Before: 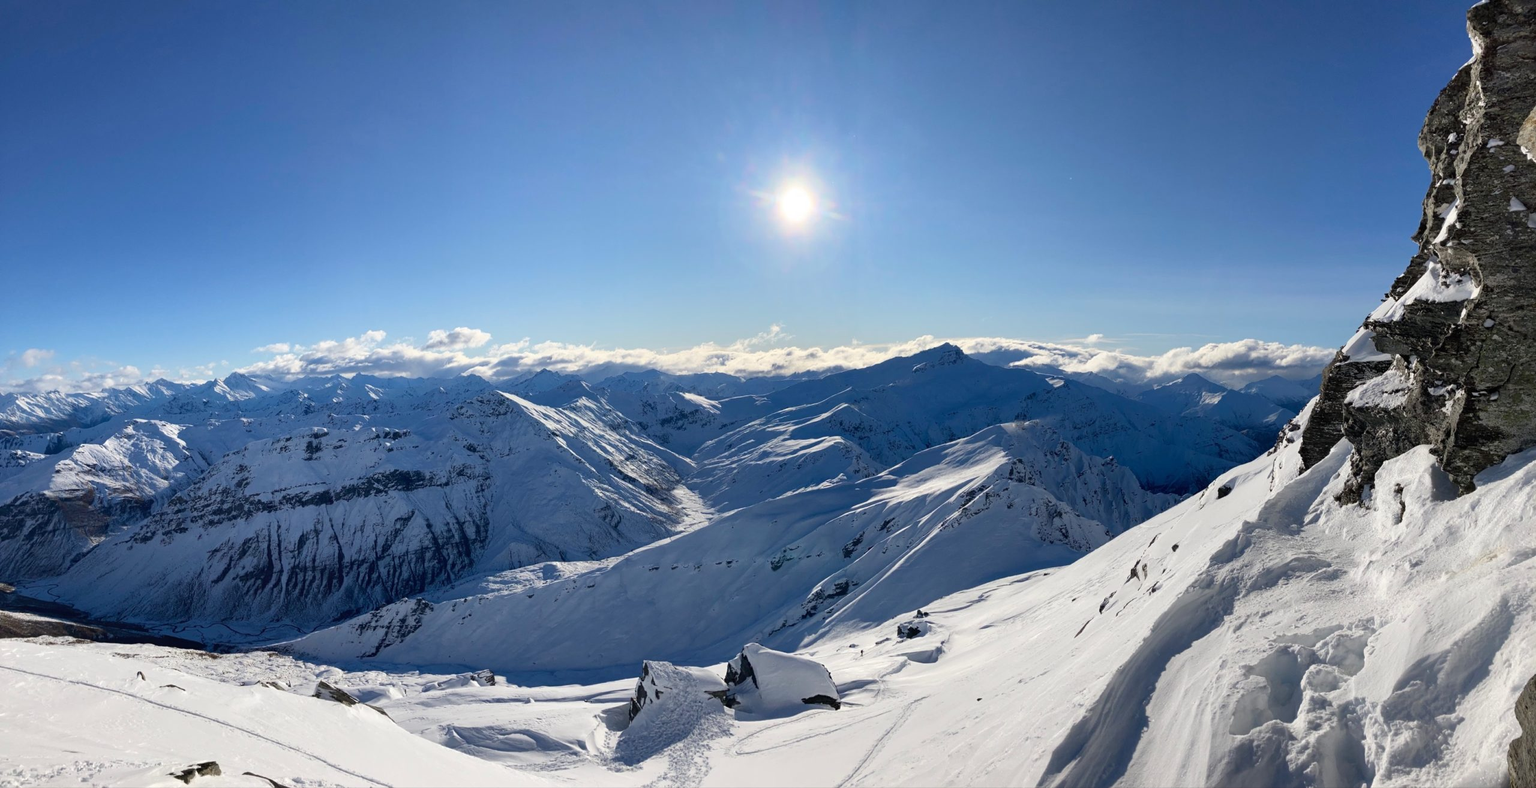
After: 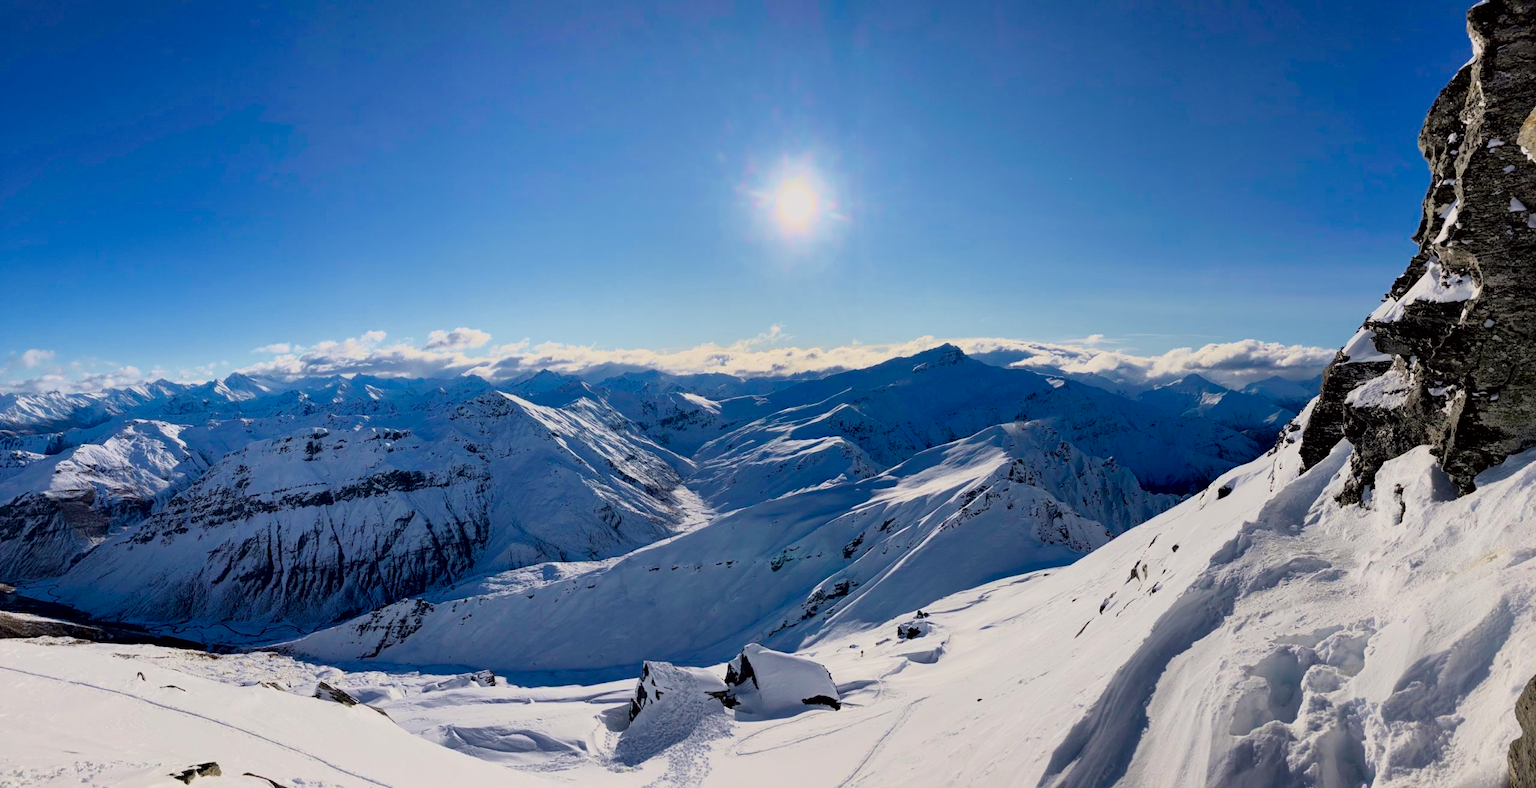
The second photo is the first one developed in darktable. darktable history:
contrast brightness saturation: saturation 0.1
tone curve: curves: ch0 [(0.013, 0) (0.061, 0.068) (0.239, 0.256) (0.502, 0.505) (0.683, 0.676) (0.761, 0.773) (0.858, 0.858) (0.987, 0.945)]; ch1 [(0, 0) (0.172, 0.123) (0.304, 0.288) (0.414, 0.44) (0.472, 0.473) (0.502, 0.508) (0.521, 0.528) (0.583, 0.595) (0.654, 0.673) (0.728, 0.761) (1, 1)]; ch2 [(0, 0) (0.411, 0.424) (0.485, 0.476) (0.502, 0.502) (0.553, 0.557) (0.57, 0.576) (1, 1)], color space Lab, independent channels, preserve colors none
filmic rgb: black relative exposure -7.75 EV, white relative exposure 4.4 EV, threshold 3 EV, target black luminance 0%, hardness 3.76, latitude 50.51%, contrast 1.074, highlights saturation mix 10%, shadows ↔ highlights balance -0.22%, color science v4 (2020), enable highlight reconstruction true
